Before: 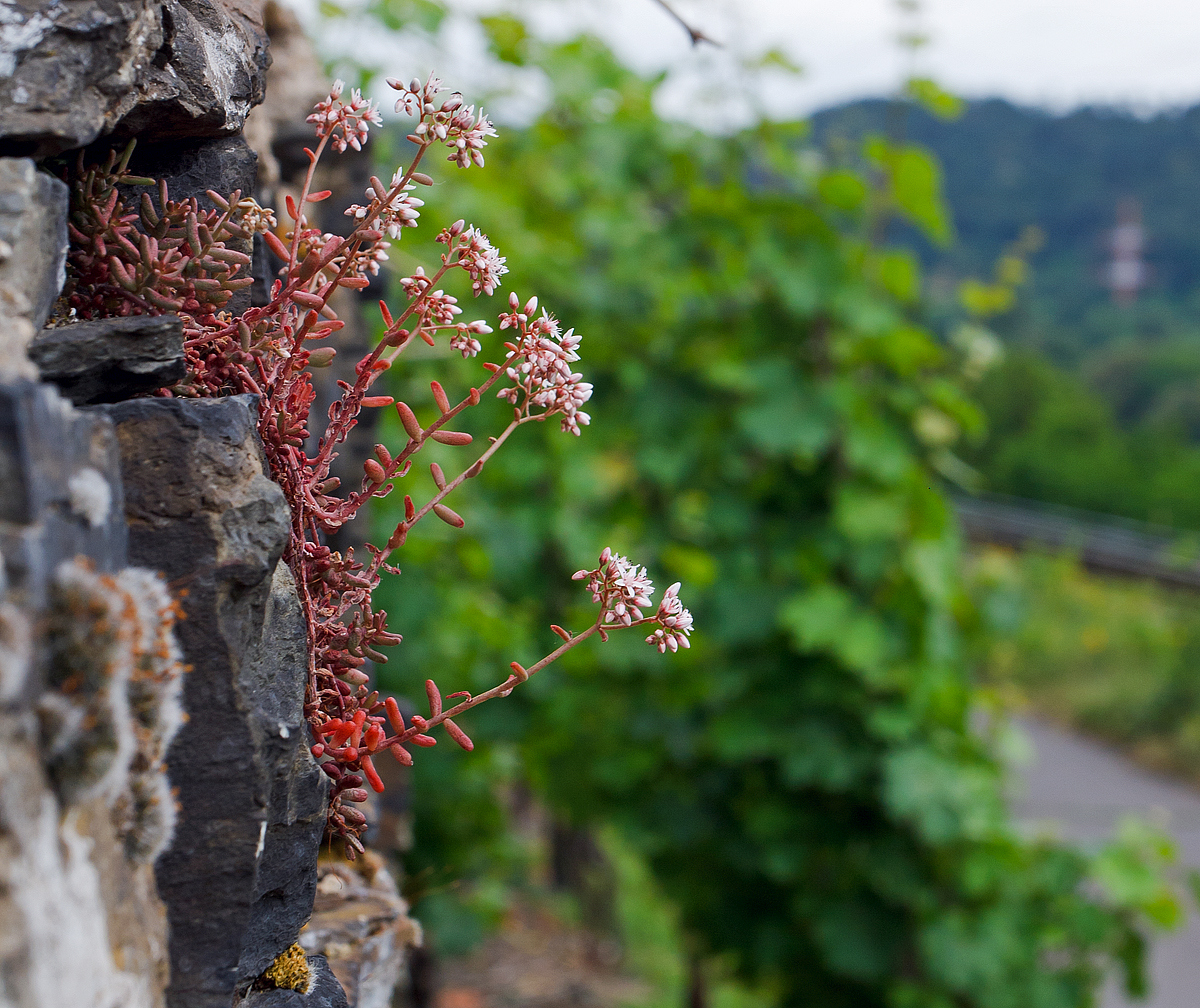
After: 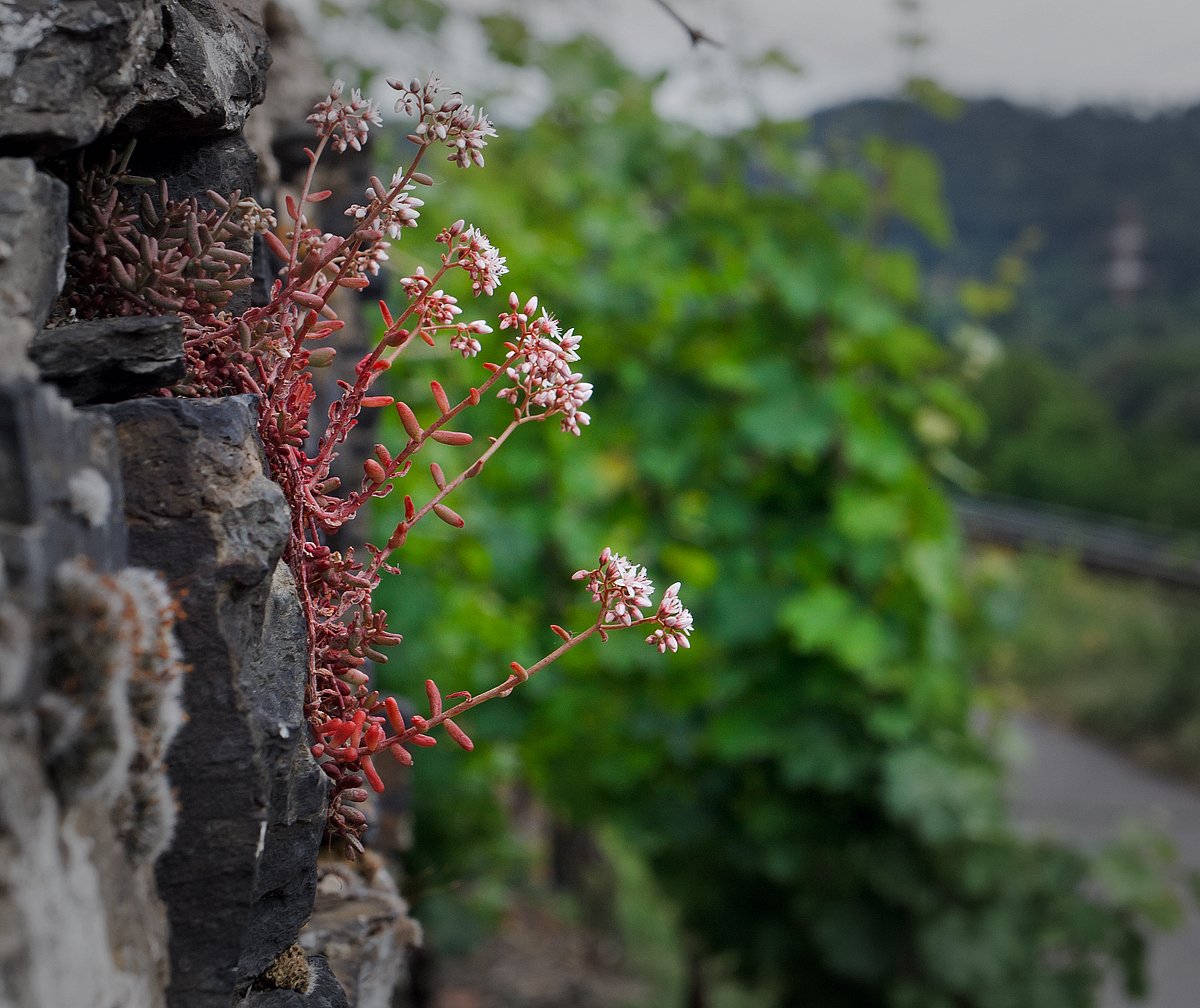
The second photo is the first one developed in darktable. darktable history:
vibrance: on, module defaults
vignetting: fall-off start 48.41%, automatic ratio true, width/height ratio 1.29, unbound false
